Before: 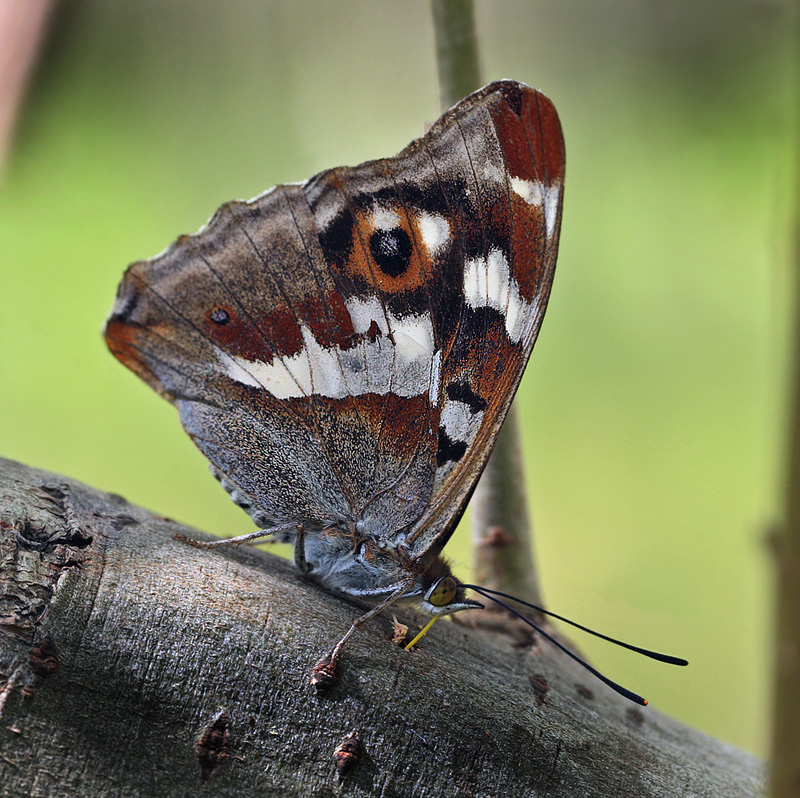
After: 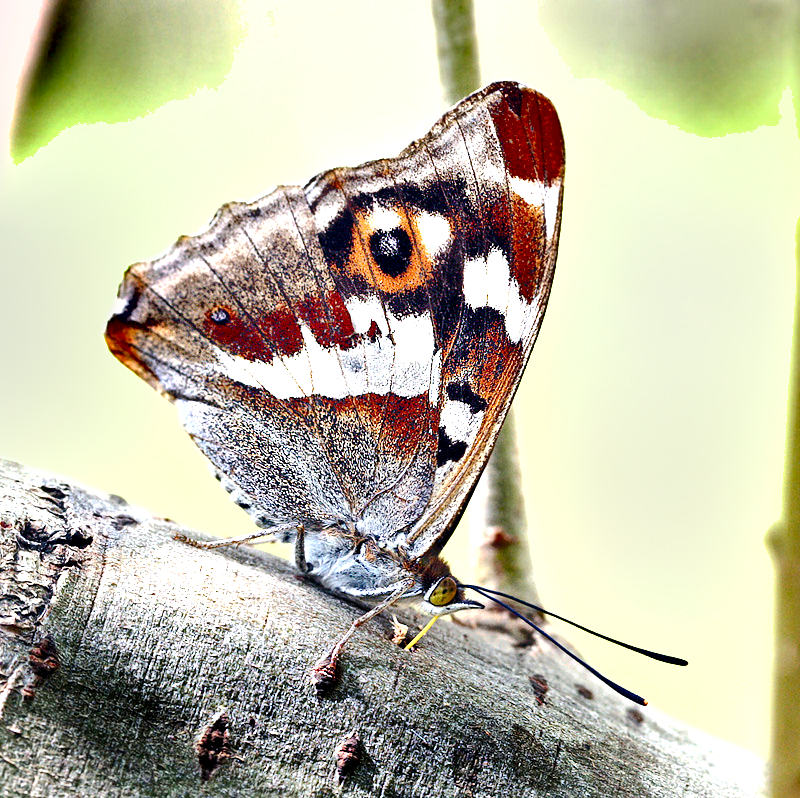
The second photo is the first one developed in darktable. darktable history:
exposure: black level correction 0.005, exposure 2.084 EV, compensate highlight preservation false
shadows and highlights: shadows 60, soften with gaussian
tone curve: curves: ch0 [(0, 0) (0.003, 0.019) (0.011, 0.021) (0.025, 0.023) (0.044, 0.026) (0.069, 0.037) (0.1, 0.059) (0.136, 0.088) (0.177, 0.138) (0.224, 0.199) (0.277, 0.279) (0.335, 0.376) (0.399, 0.481) (0.468, 0.581) (0.543, 0.658) (0.623, 0.735) (0.709, 0.8) (0.801, 0.861) (0.898, 0.928) (1, 1)], preserve colors none
